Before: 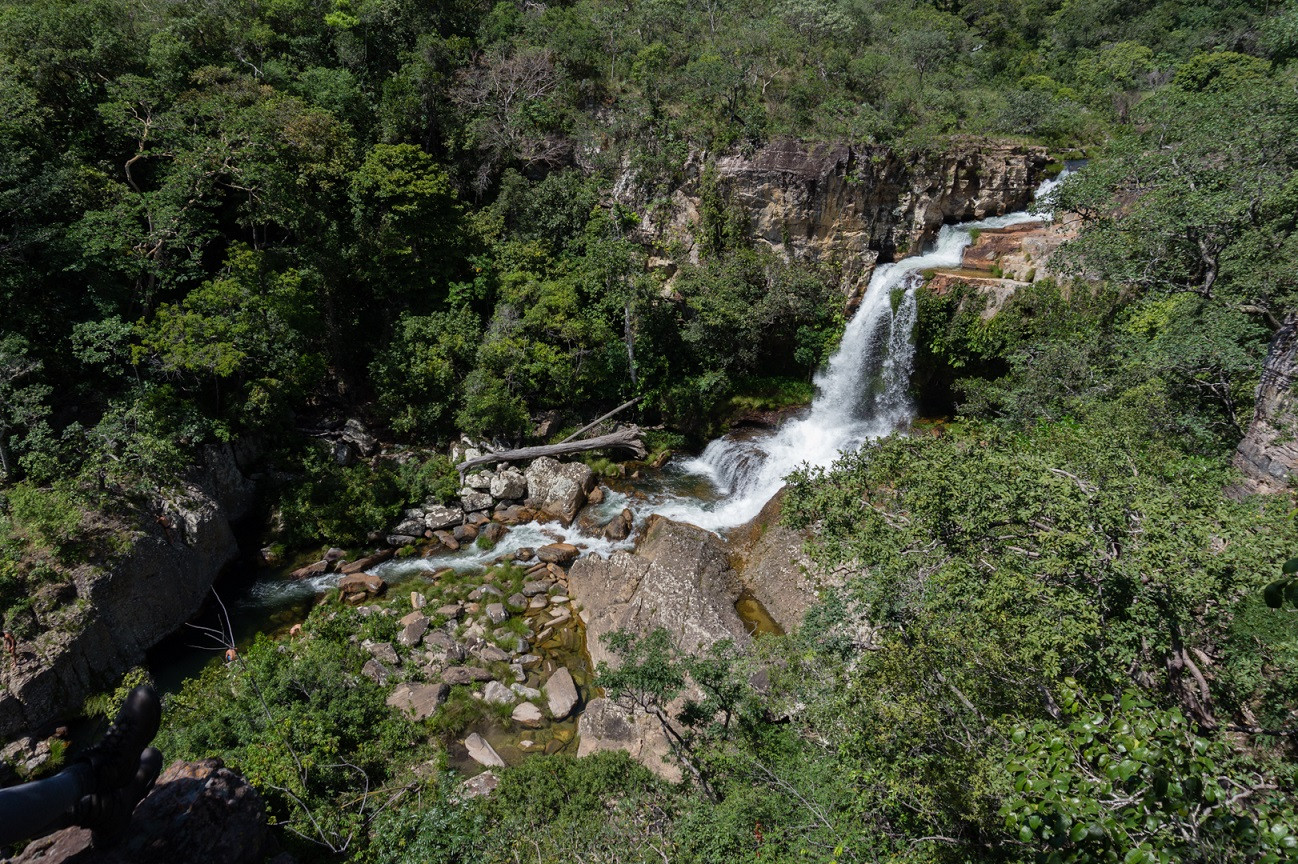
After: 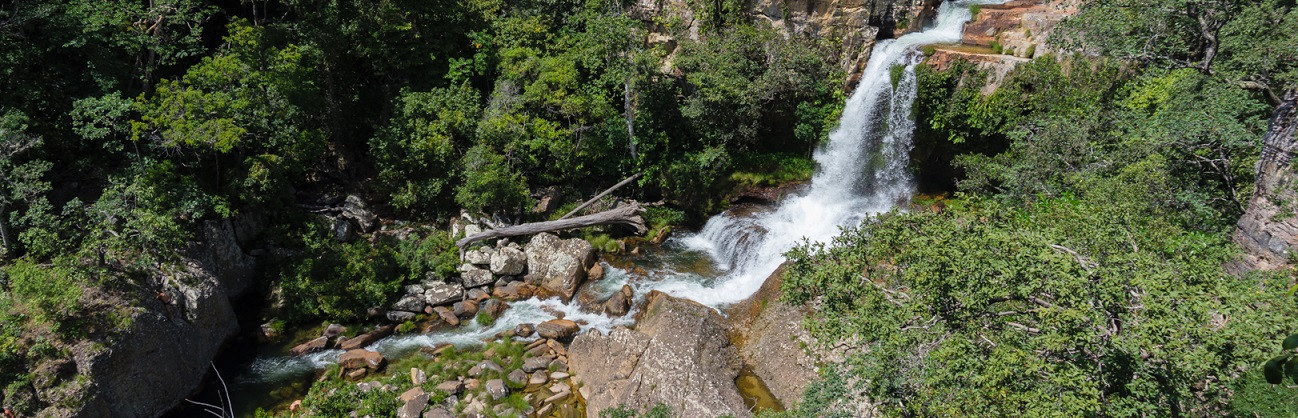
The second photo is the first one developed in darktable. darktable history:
contrast brightness saturation: brightness 0.09, saturation 0.19
crop and rotate: top 26.056%, bottom 25.543%
